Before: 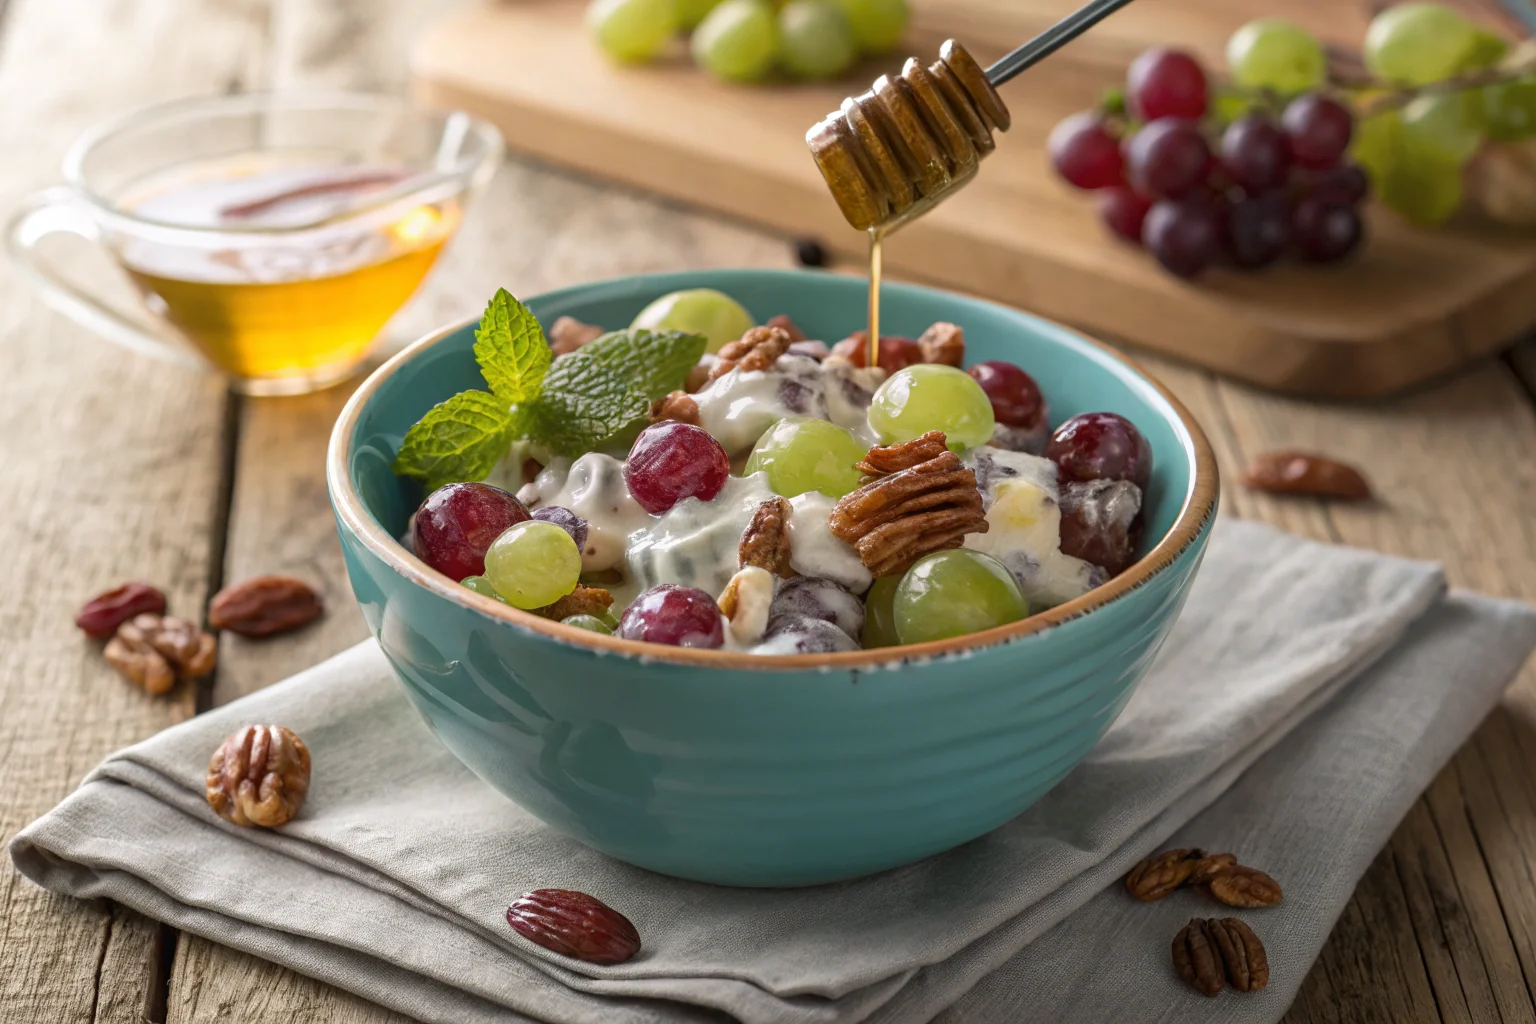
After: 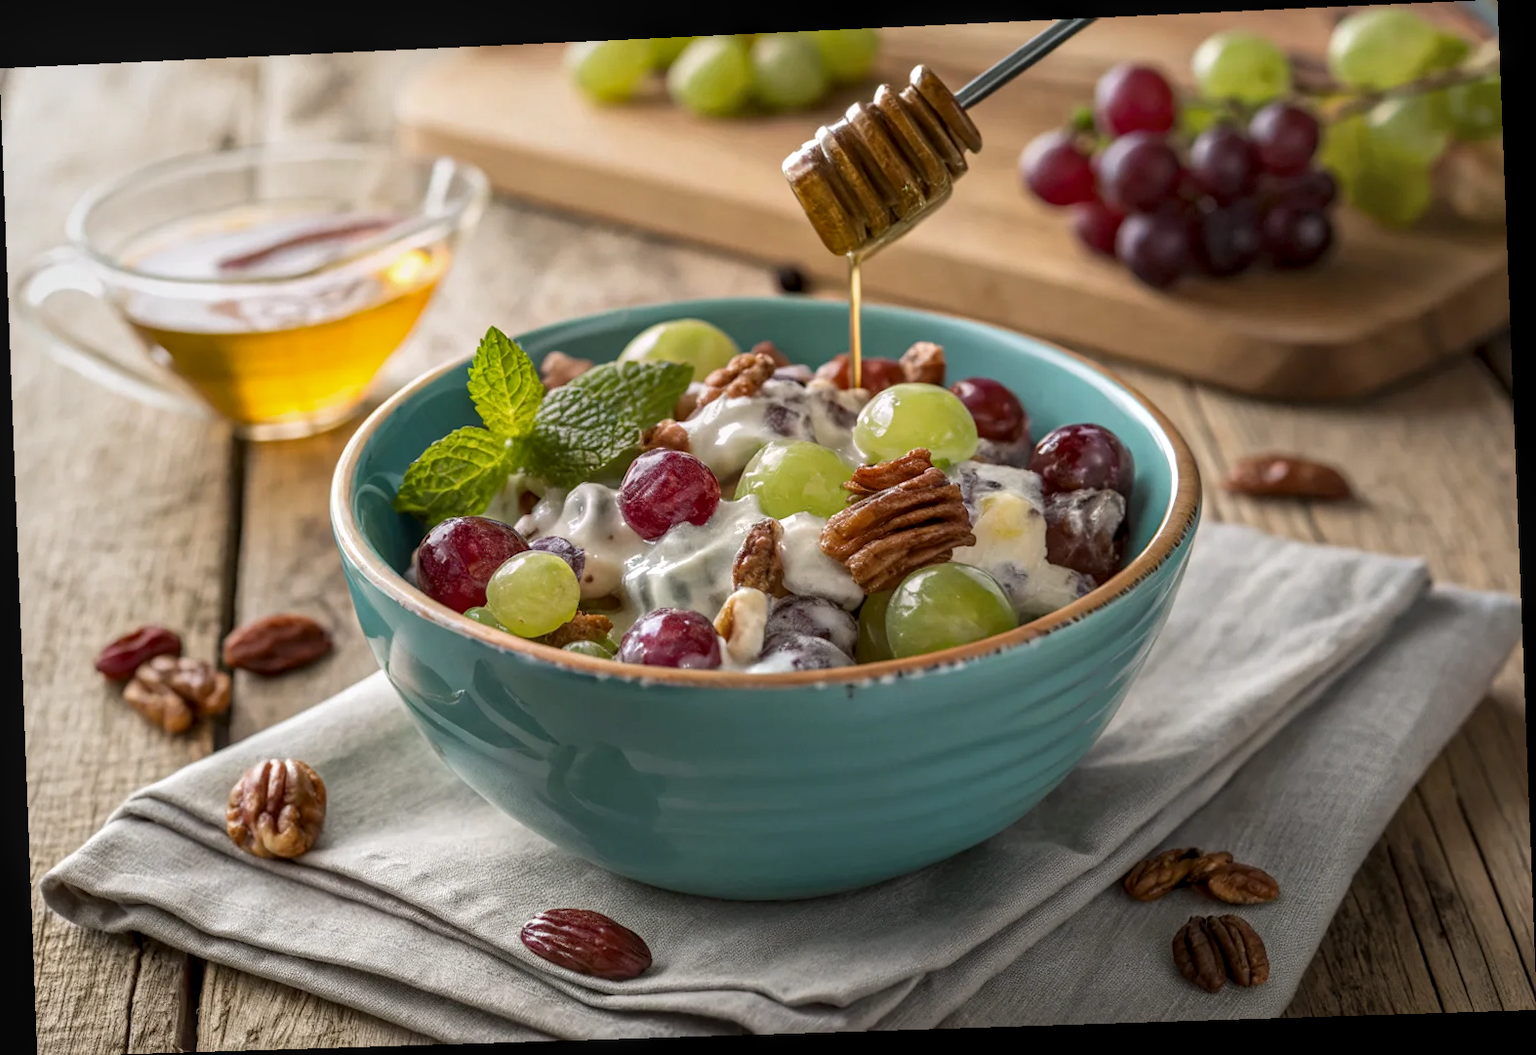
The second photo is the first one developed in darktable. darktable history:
local contrast: on, module defaults
rotate and perspective: rotation -2.22°, lens shift (horizontal) -0.022, automatic cropping off
